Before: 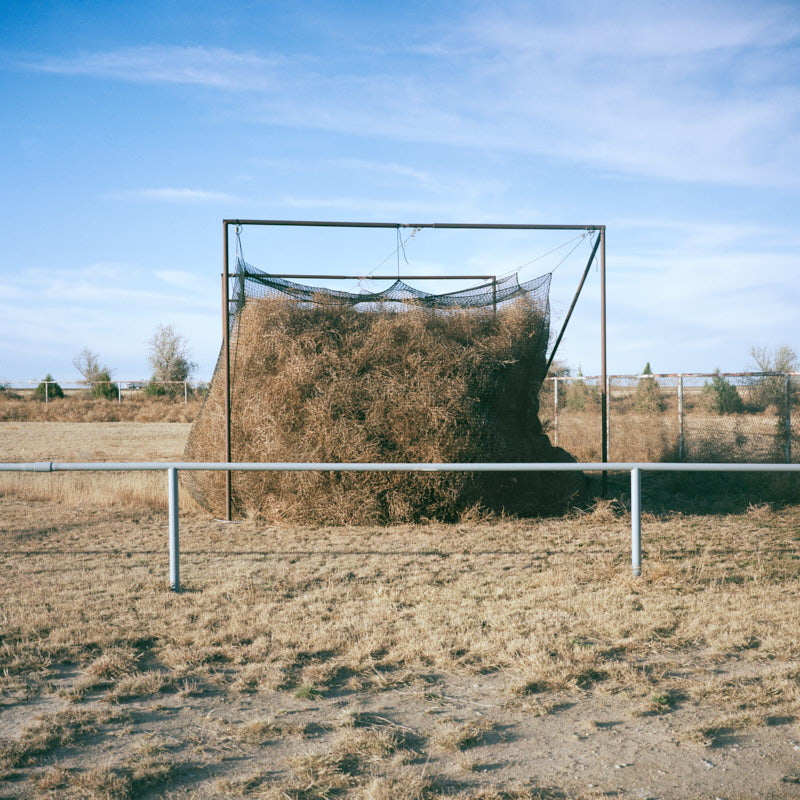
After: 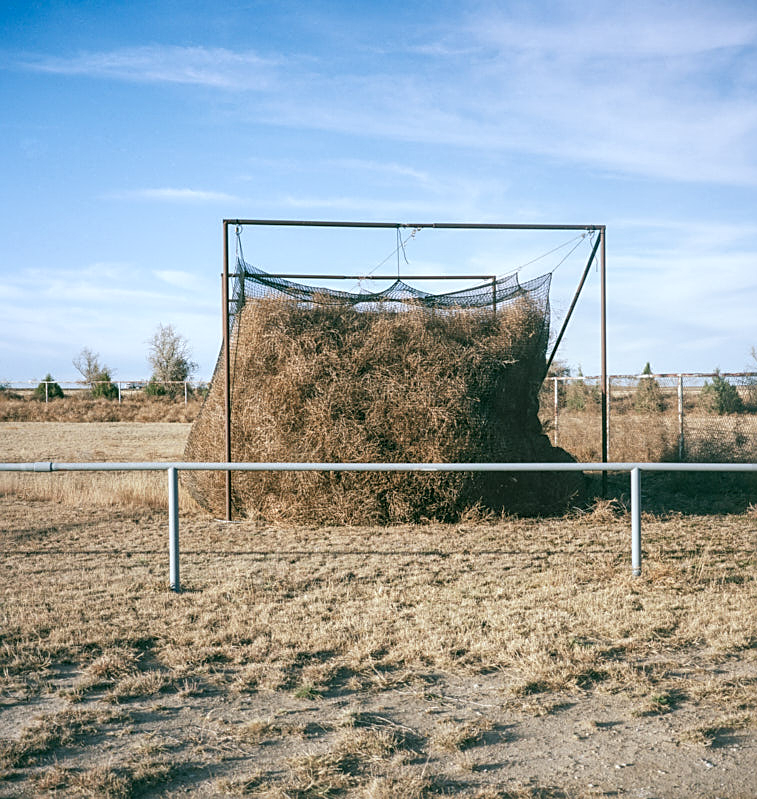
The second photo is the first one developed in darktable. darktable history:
local contrast: on, module defaults
sharpen: on, module defaults
crop and rotate: left 0%, right 5.276%
